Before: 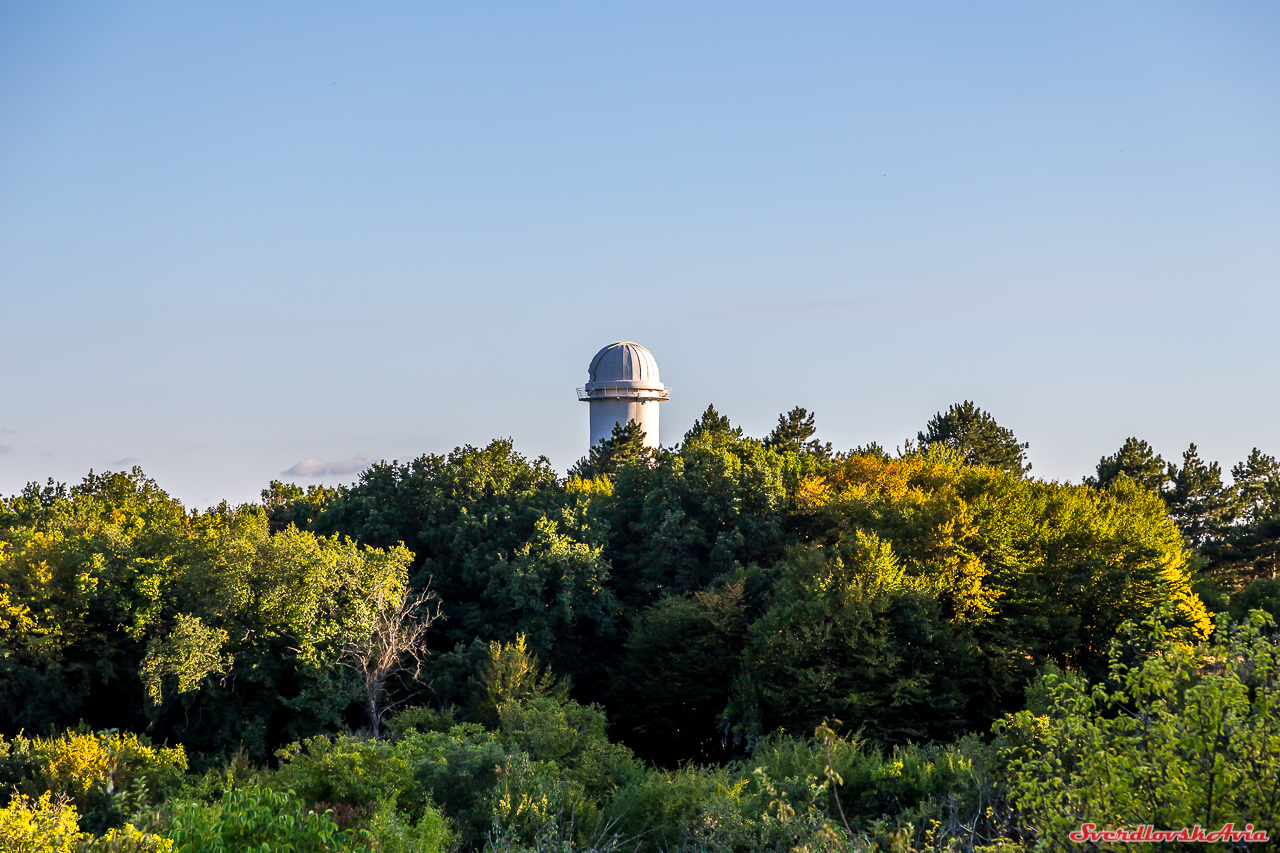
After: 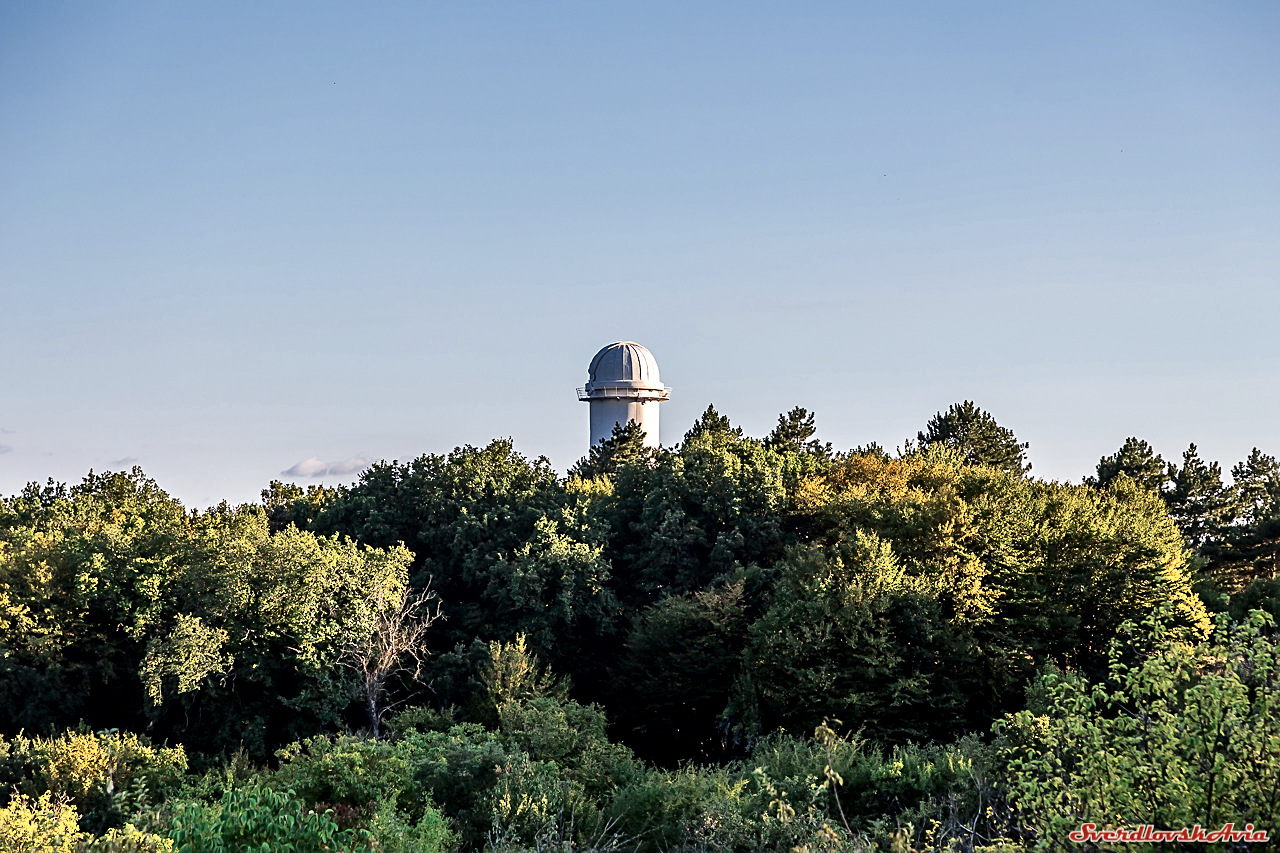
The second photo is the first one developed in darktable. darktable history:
local contrast: mode bilateral grid, contrast 21, coarseness 50, detail 141%, midtone range 0.2
sharpen: on, module defaults
tone curve: curves: ch0 [(0, 0) (0.003, 0.008) (0.011, 0.017) (0.025, 0.027) (0.044, 0.043) (0.069, 0.059) (0.1, 0.086) (0.136, 0.112) (0.177, 0.152) (0.224, 0.203) (0.277, 0.277) (0.335, 0.346) (0.399, 0.439) (0.468, 0.527) (0.543, 0.613) (0.623, 0.693) (0.709, 0.787) (0.801, 0.863) (0.898, 0.927) (1, 1)], color space Lab, independent channels, preserve colors none
color zones: curves: ch0 [(0, 0.5) (0.125, 0.4) (0.25, 0.5) (0.375, 0.4) (0.5, 0.4) (0.625, 0.35) (0.75, 0.35) (0.875, 0.5)]; ch1 [(0, 0.35) (0.125, 0.45) (0.25, 0.35) (0.375, 0.35) (0.5, 0.35) (0.625, 0.35) (0.75, 0.45) (0.875, 0.35)]; ch2 [(0, 0.6) (0.125, 0.5) (0.25, 0.5) (0.375, 0.6) (0.5, 0.6) (0.625, 0.5) (0.75, 0.5) (0.875, 0.5)]
